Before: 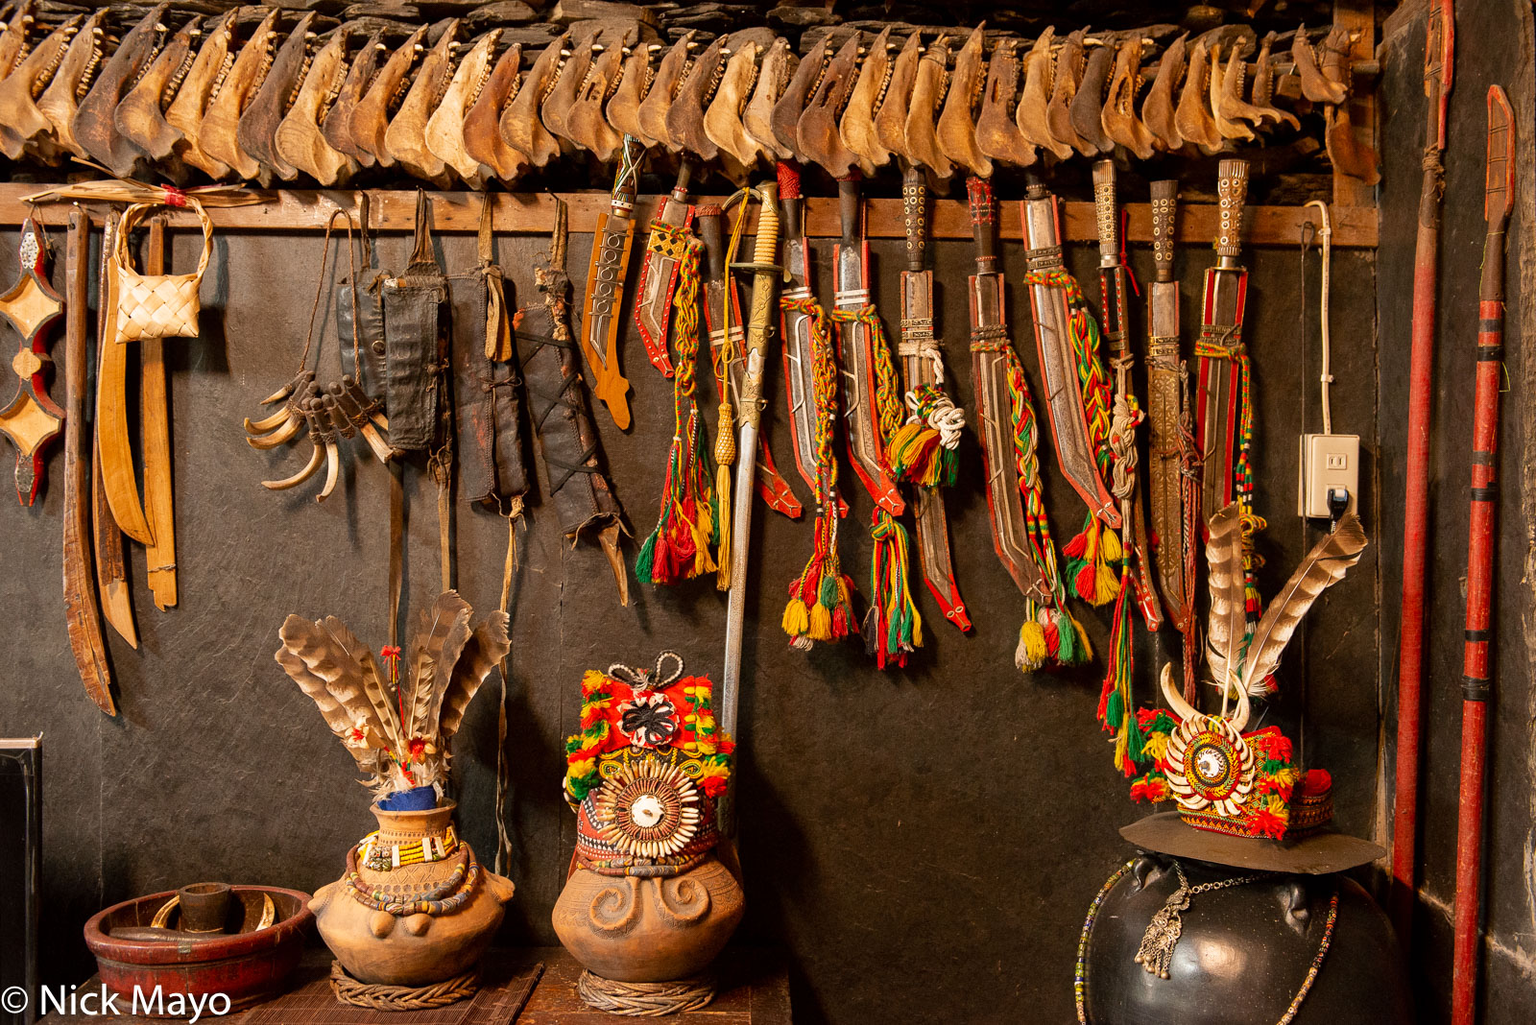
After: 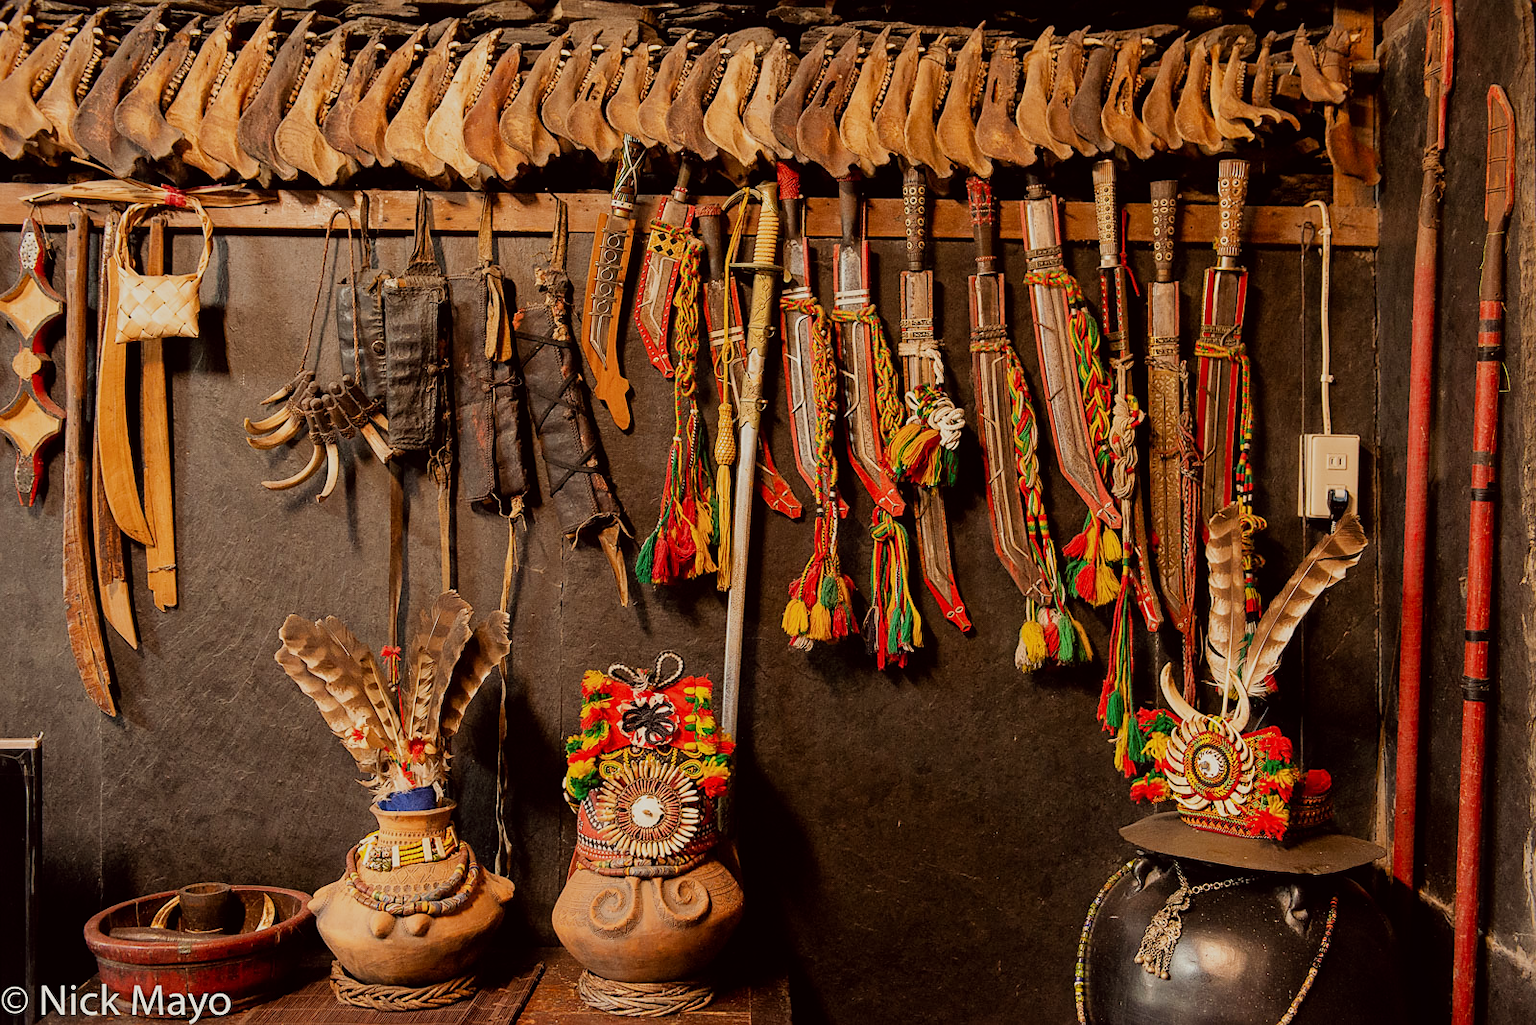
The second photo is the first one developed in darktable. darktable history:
sharpen: radius 1.477, amount 0.392, threshold 1.34
color correction: highlights a* -0.907, highlights b* 4.47, shadows a* 3.56
filmic rgb: black relative exposure -7.65 EV, white relative exposure 4.56 EV, hardness 3.61
